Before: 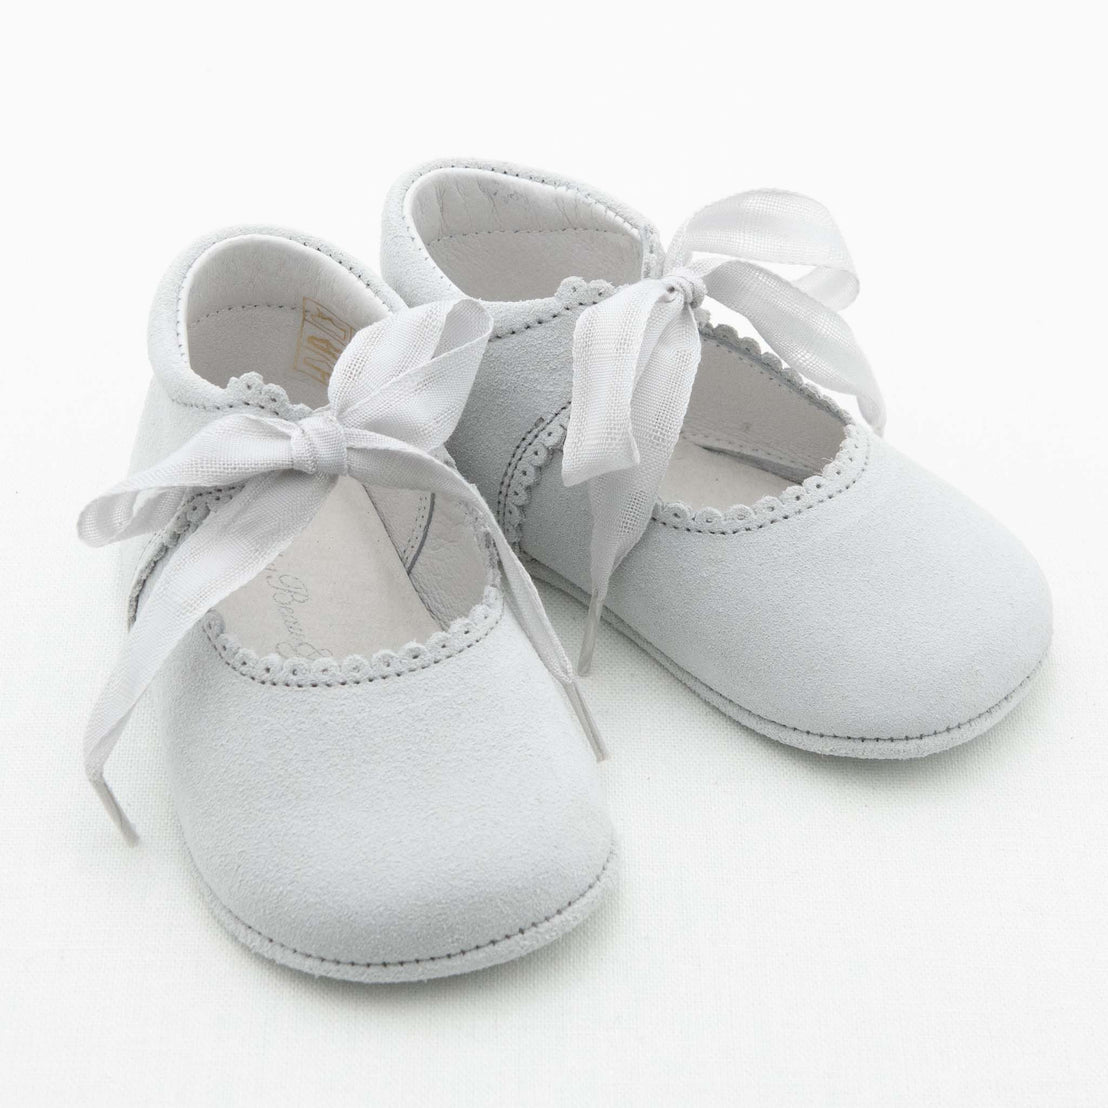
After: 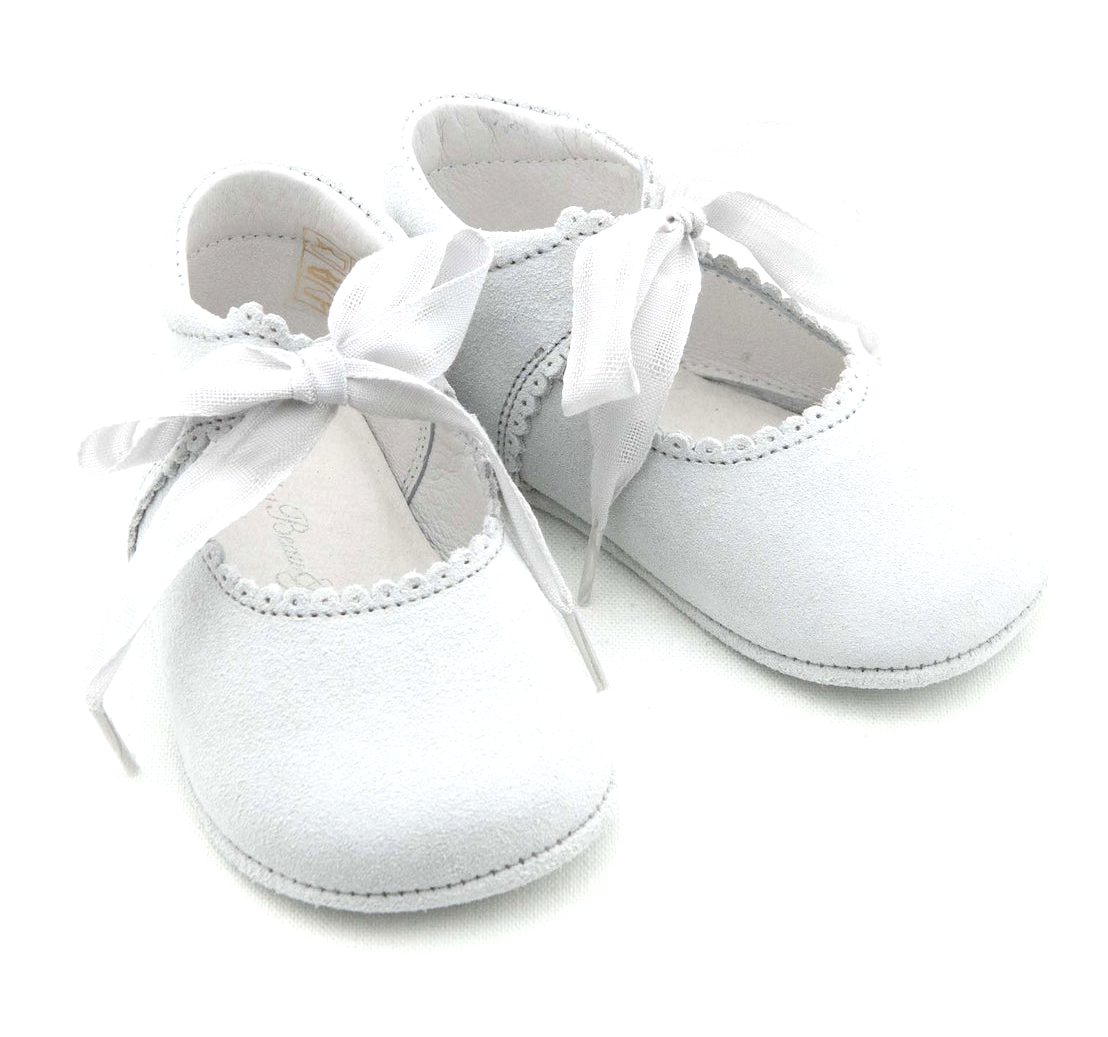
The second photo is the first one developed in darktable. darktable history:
crop and rotate: top 6.407%
exposure: black level correction 0.001, exposure 0.499 EV, compensate exposure bias true, compensate highlight preservation false
